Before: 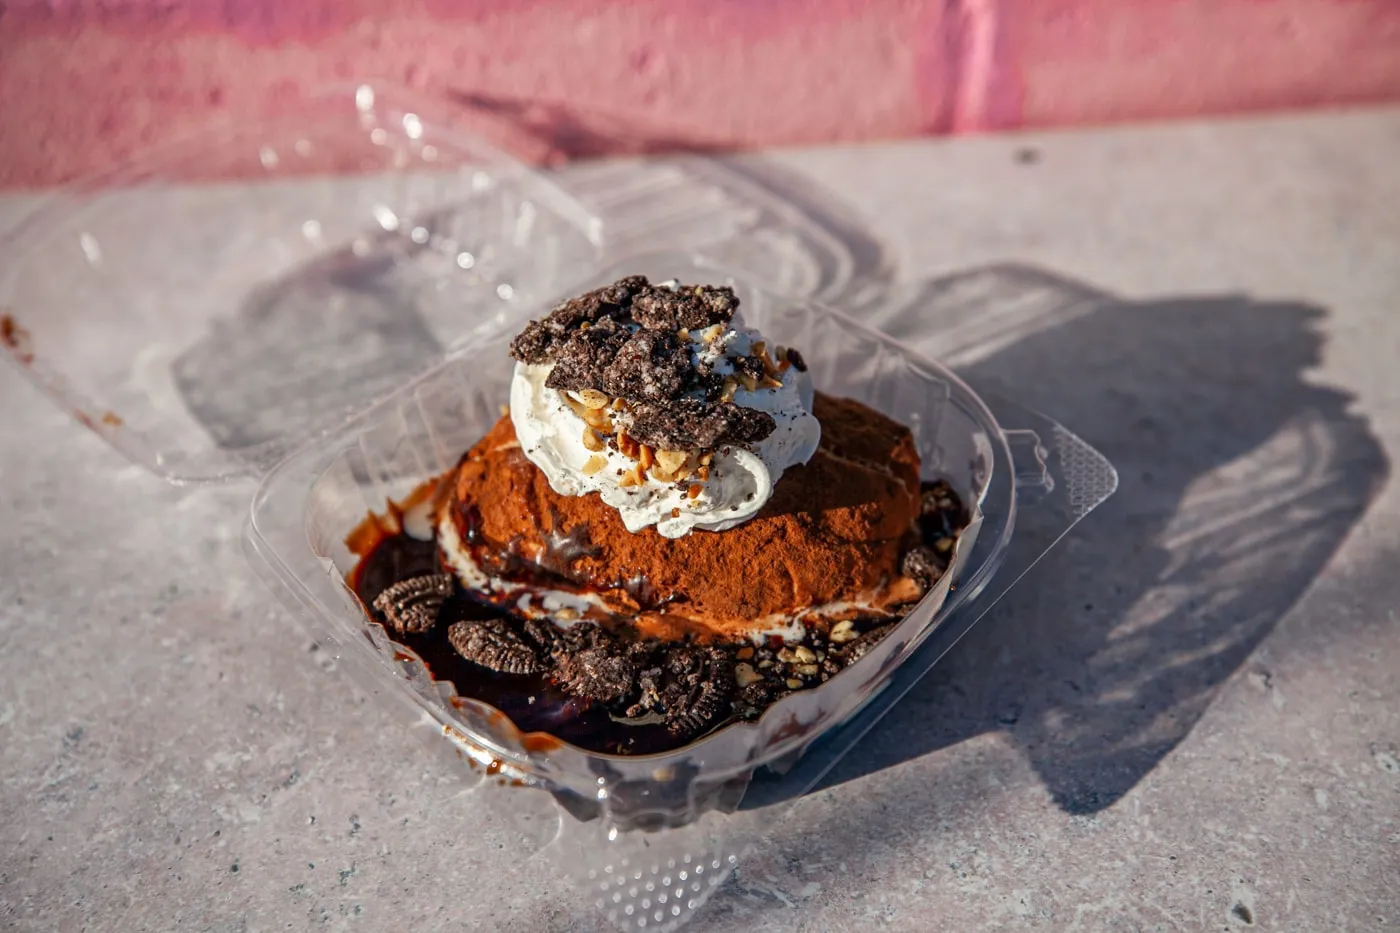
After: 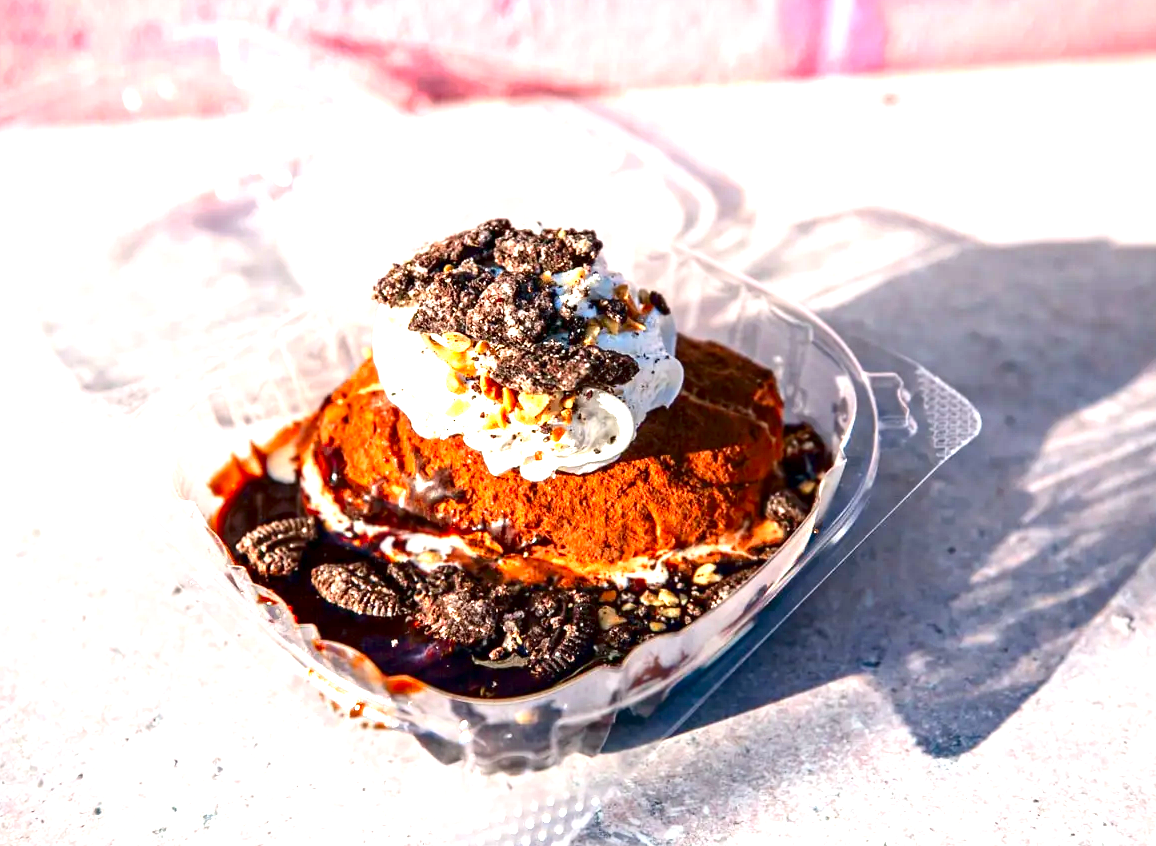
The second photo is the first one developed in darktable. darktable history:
crop: left 9.843%, top 6.216%, right 7.314%, bottom 2.328%
contrast brightness saturation: contrast 0.129, brightness -0.064, saturation 0.164
exposure: black level correction 0.001, exposure 1.804 EV, compensate highlight preservation false
